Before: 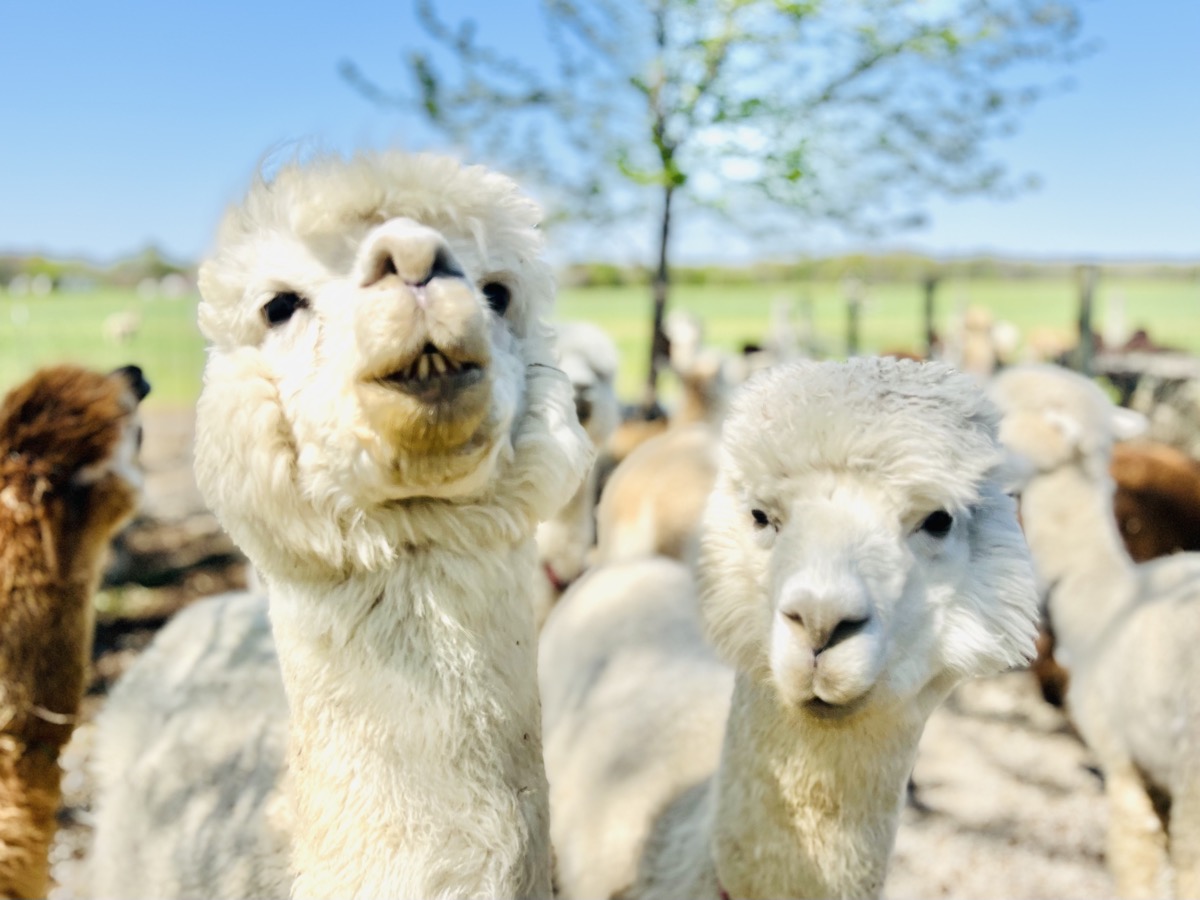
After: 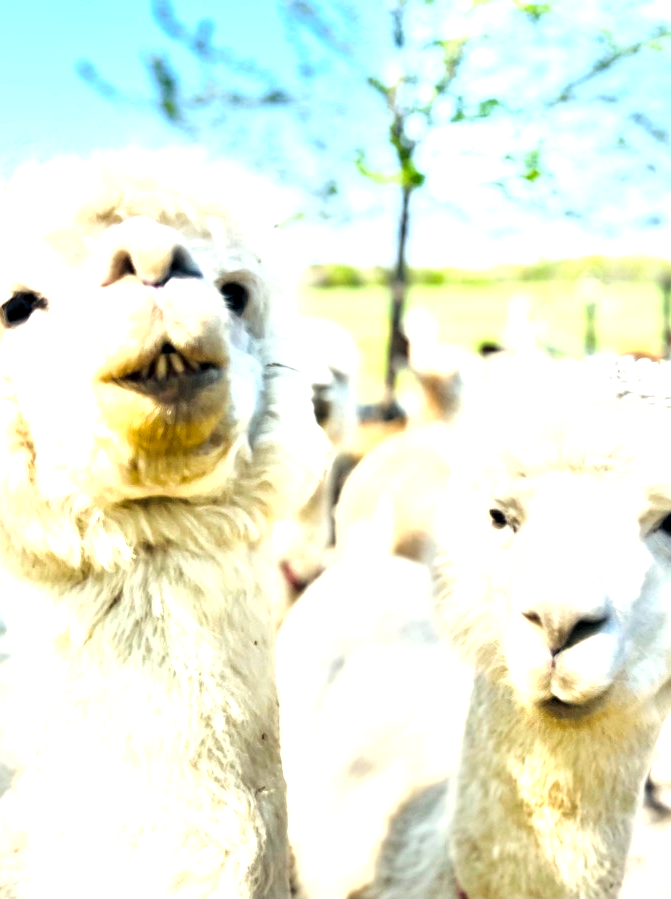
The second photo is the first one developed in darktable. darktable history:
color balance rgb: global offset › luminance -0.498%, perceptual saturation grading › global saturation -0.138%, perceptual brilliance grading › global brilliance 14.424%, perceptual brilliance grading › shadows -34.879%
crop: left 21.884%, right 22.155%, bottom 0.012%
shadows and highlights: shadows 24.89, highlights -25.21, shadows color adjustment 98%, highlights color adjustment 59.5%
exposure: exposure 0.662 EV, compensate exposure bias true, compensate highlight preservation false
